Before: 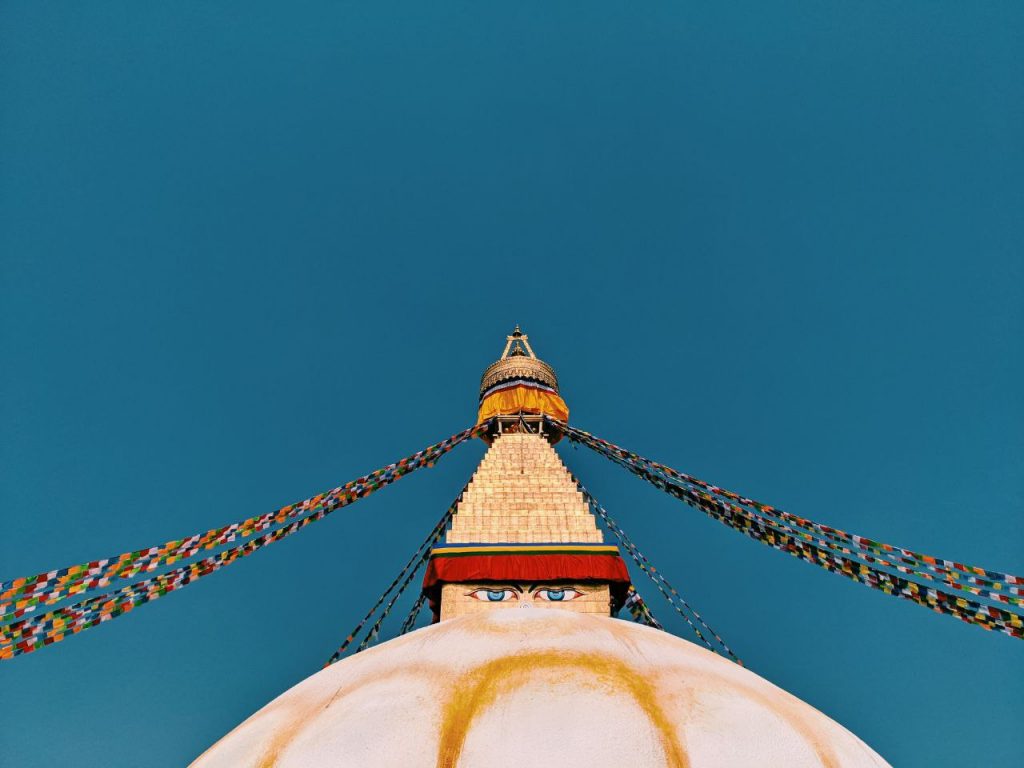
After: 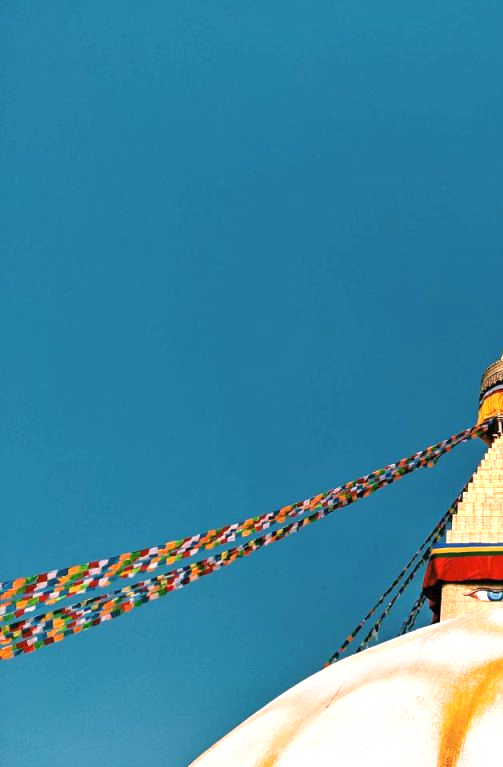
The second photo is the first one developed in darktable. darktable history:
exposure: exposure 0.636 EV, compensate highlight preservation false
crop and rotate: left 0%, top 0%, right 50.845%
